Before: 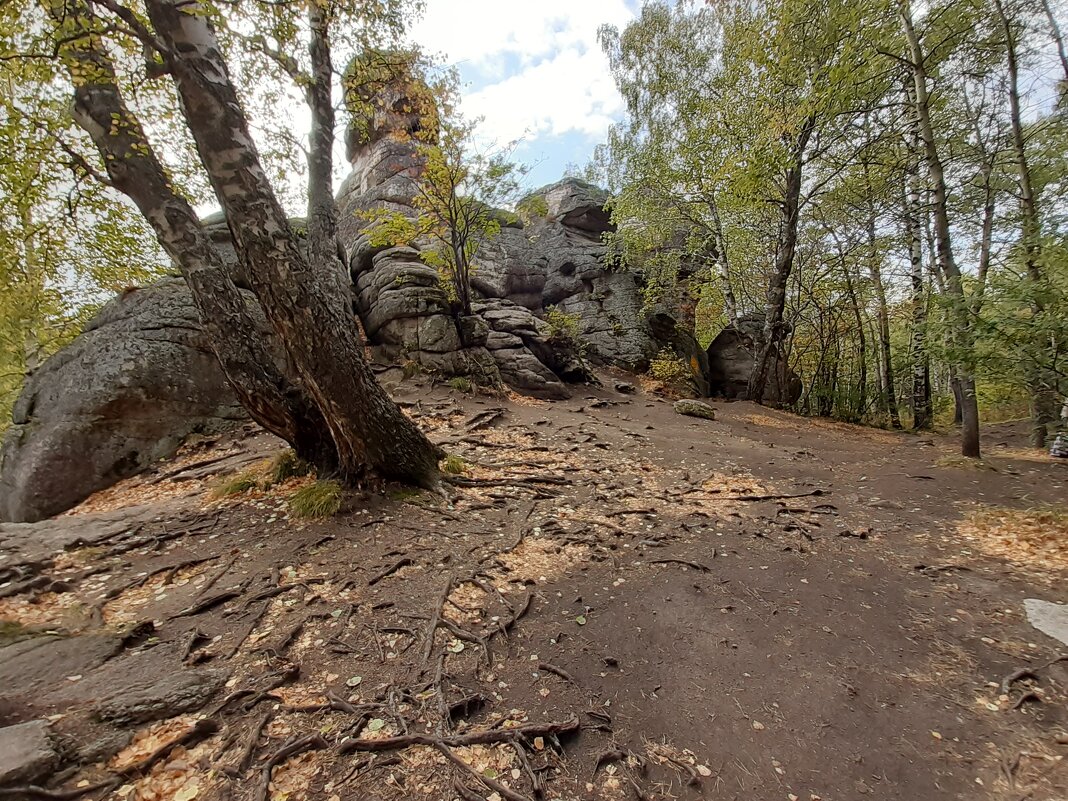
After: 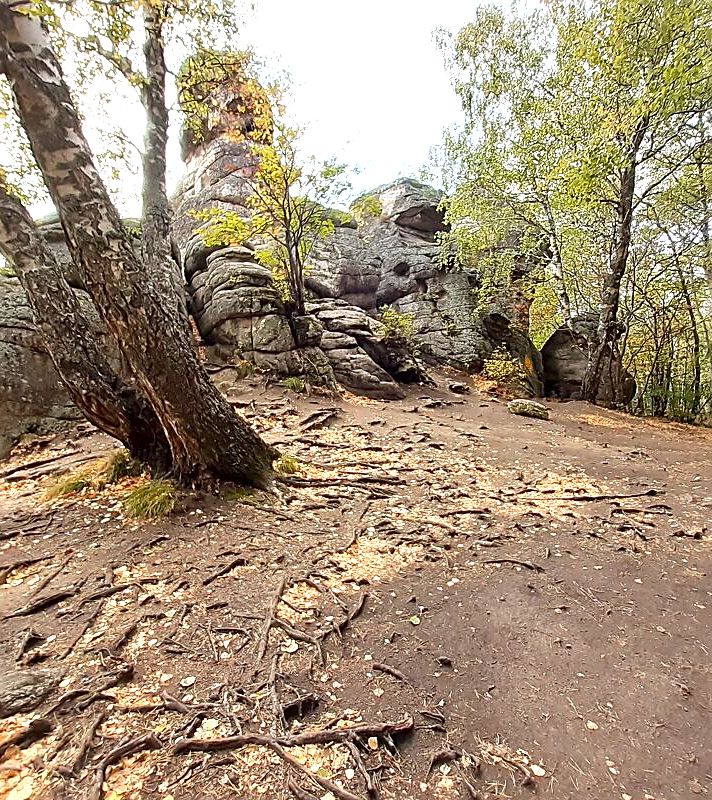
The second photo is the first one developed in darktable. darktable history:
exposure: exposure 1.207 EV, compensate highlight preservation false
crop and rotate: left 15.579%, right 17.745%
contrast brightness saturation: contrast 0.038, saturation 0.073
sharpen: on, module defaults
